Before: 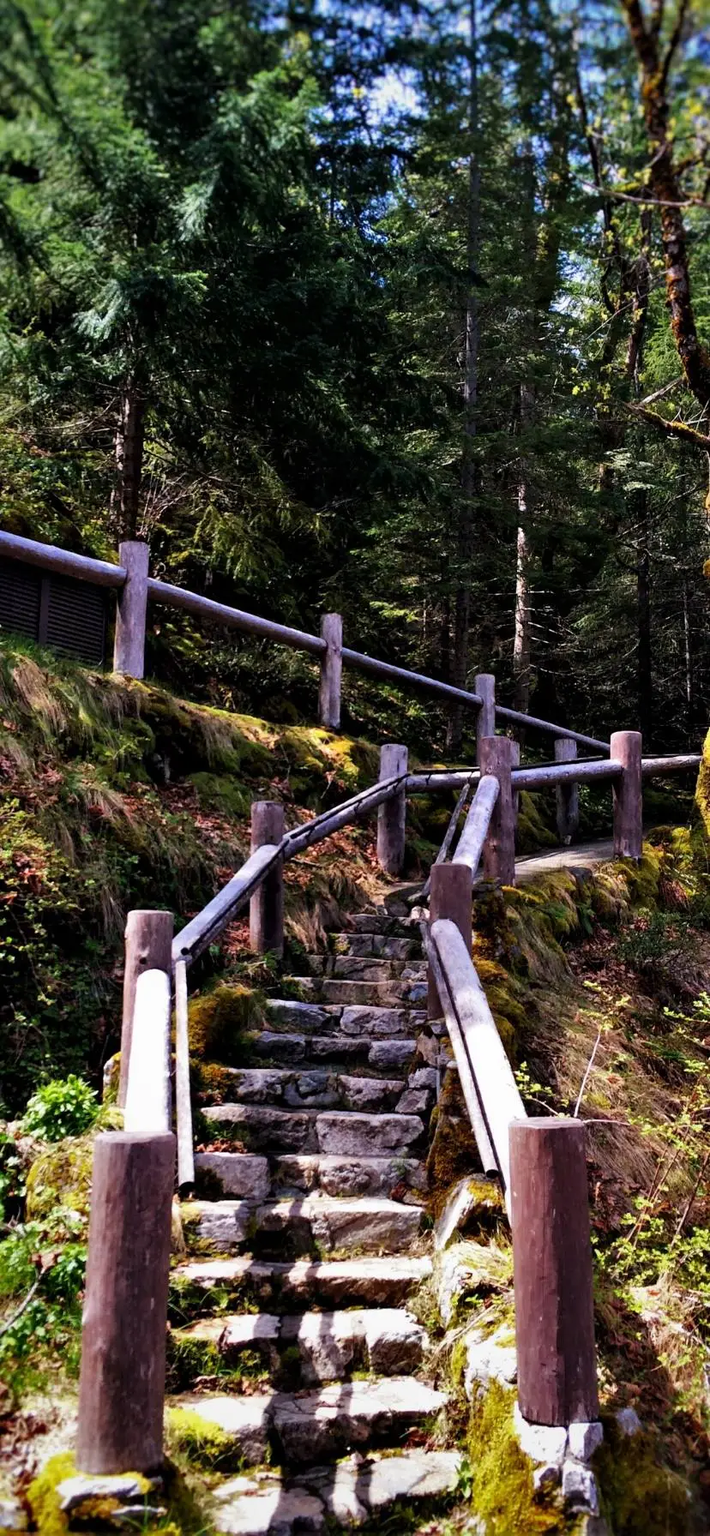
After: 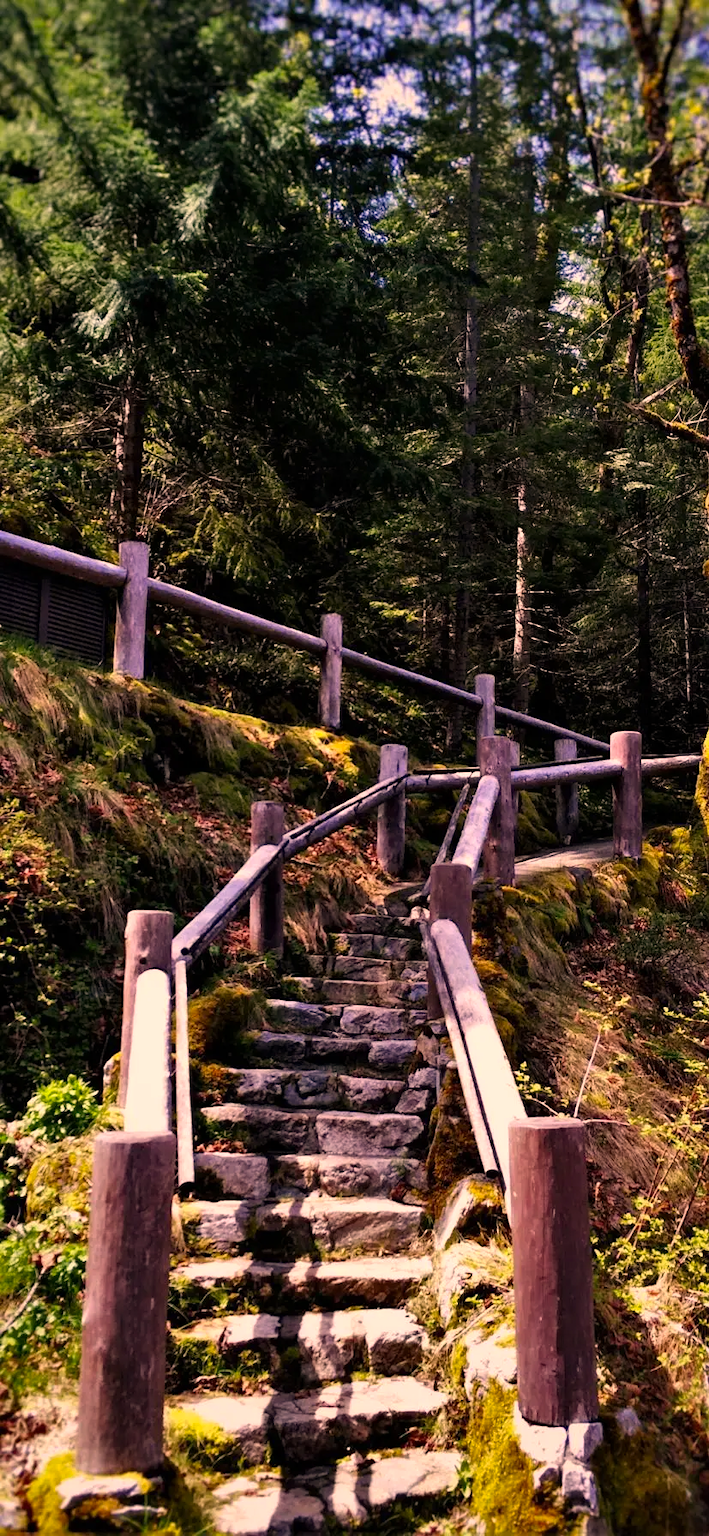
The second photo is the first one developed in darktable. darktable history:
color correction: highlights a* 17.64, highlights b* 18.83
